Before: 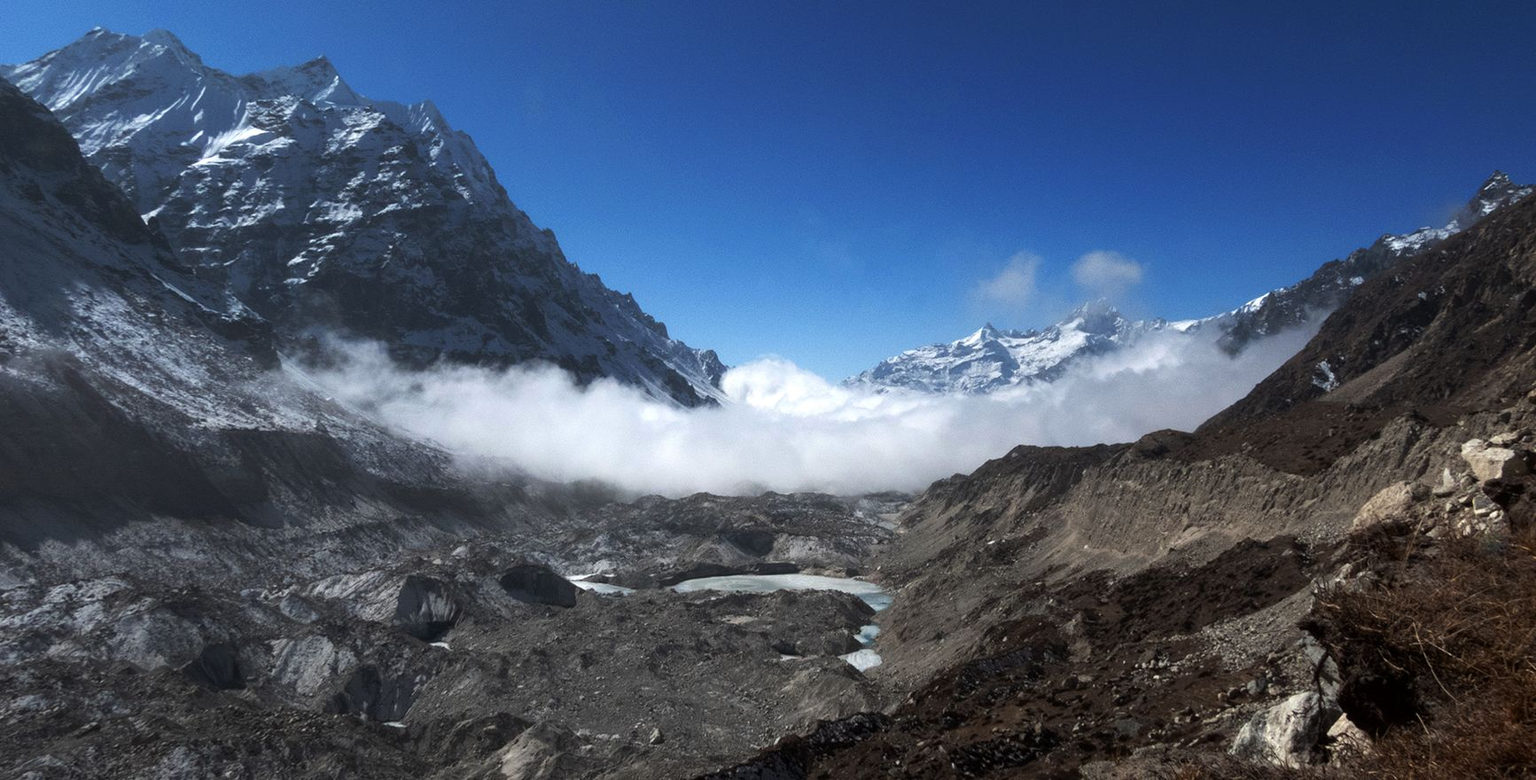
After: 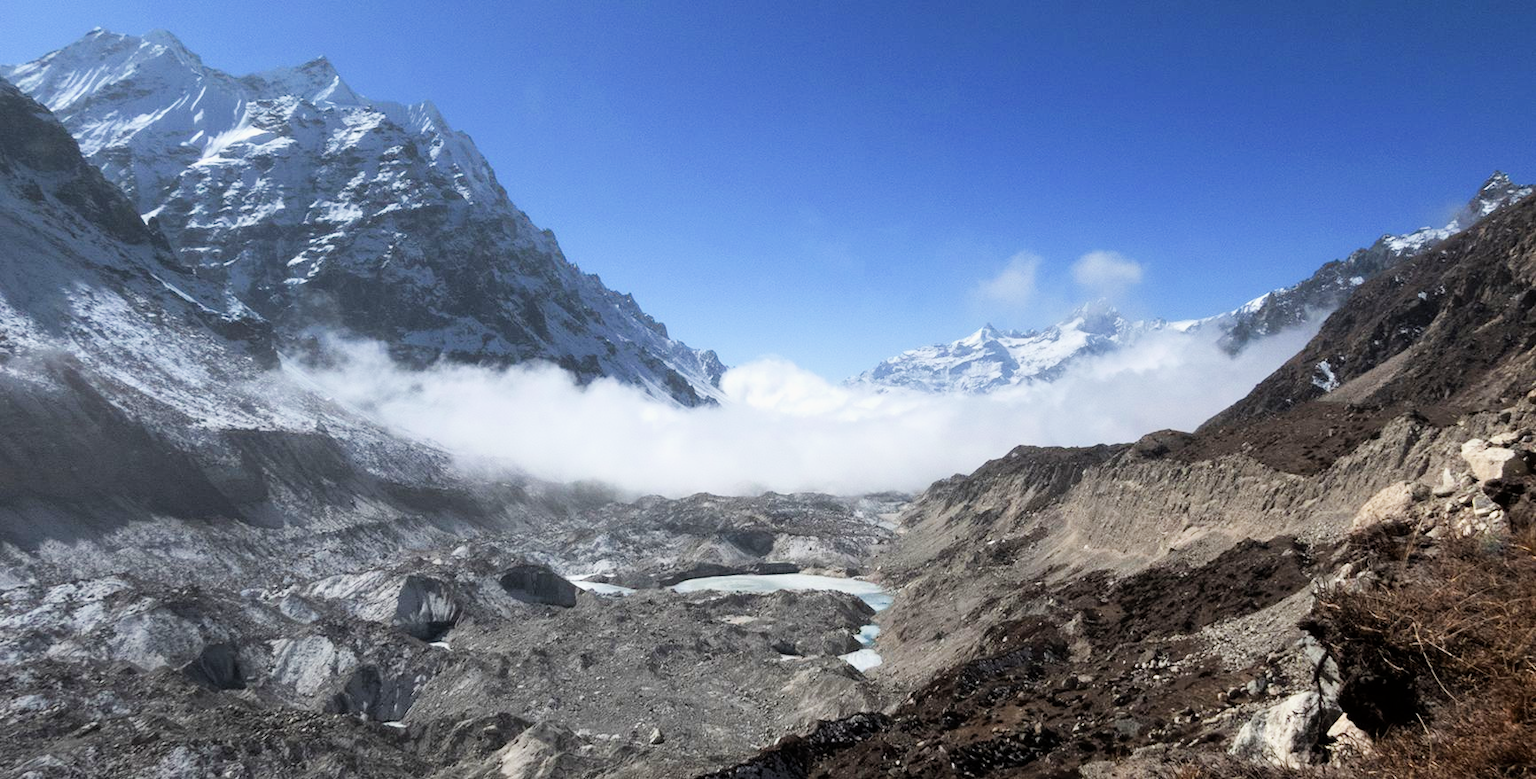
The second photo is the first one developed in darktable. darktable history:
filmic rgb: black relative exposure -7.65 EV, white relative exposure 4.56 EV, hardness 3.61, contrast 1.053
exposure: black level correction 0, exposure 1.386 EV, compensate highlight preservation false
